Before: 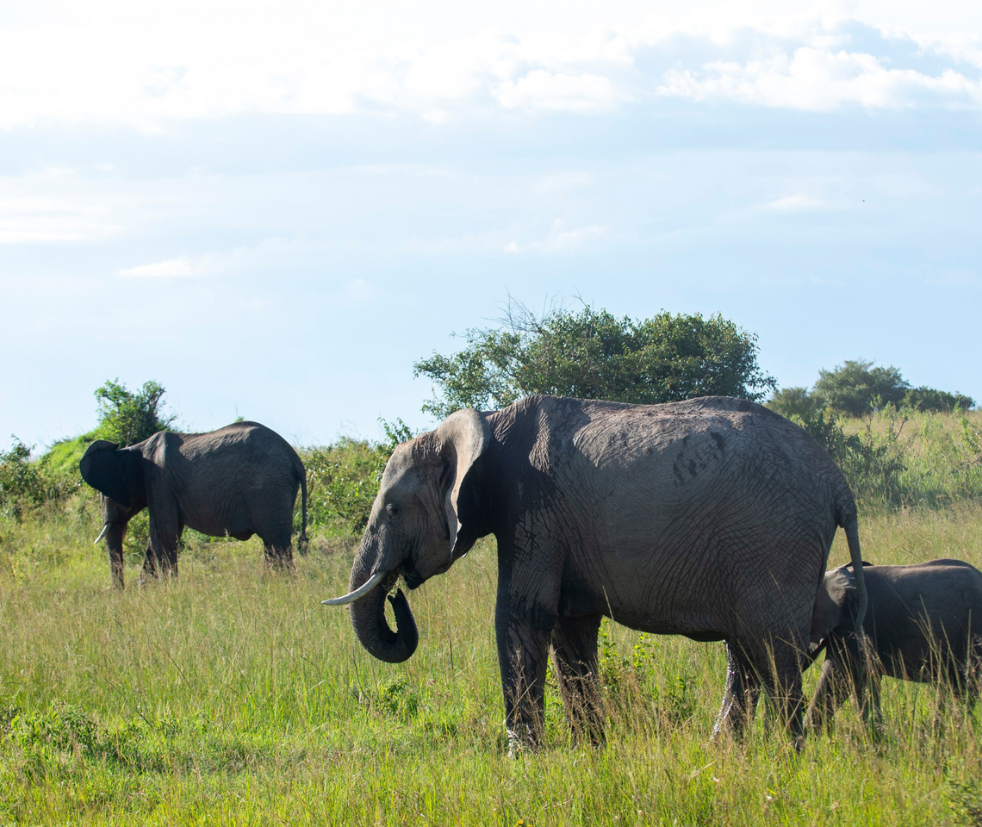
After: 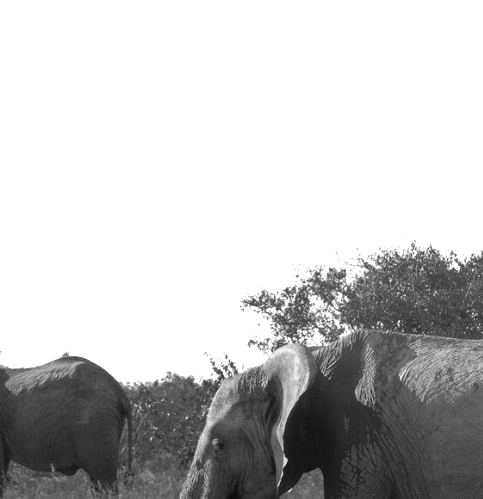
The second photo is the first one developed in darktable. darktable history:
color zones: curves: ch0 [(0.287, 0.048) (0.493, 0.484) (0.737, 0.816)]; ch1 [(0, 0) (0.143, 0) (0.286, 0) (0.429, 0) (0.571, 0) (0.714, 0) (0.857, 0)]
exposure: black level correction 0, exposure 0.498 EV, compensate highlight preservation false
crop: left 17.782%, top 7.897%, right 32.949%, bottom 31.67%
tone curve: color space Lab, independent channels, preserve colors none
